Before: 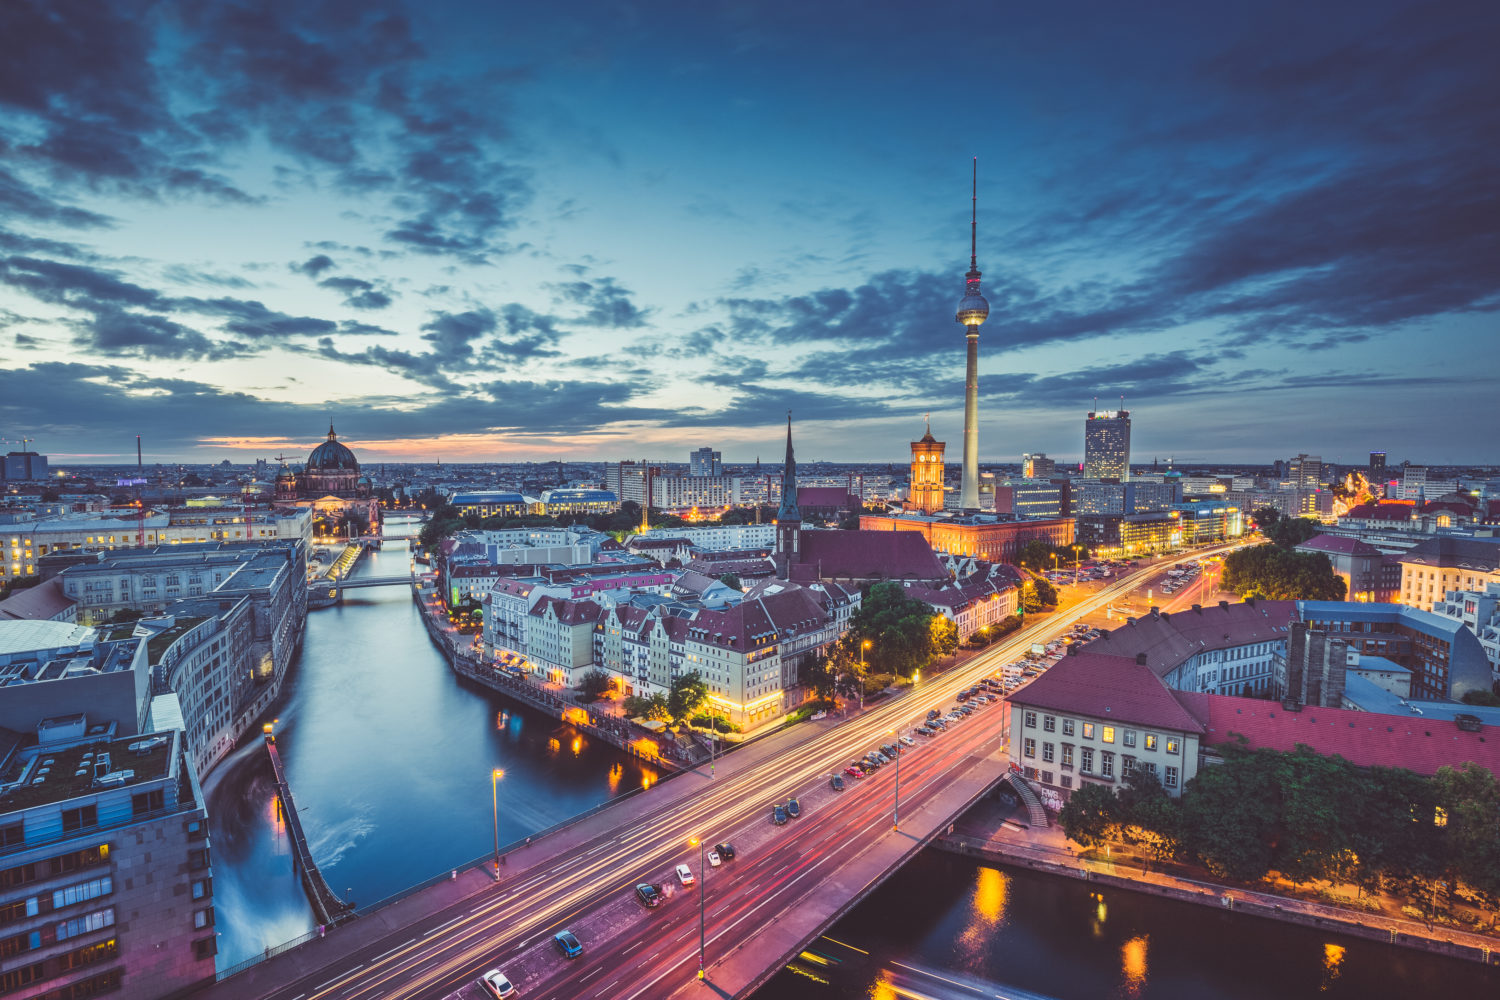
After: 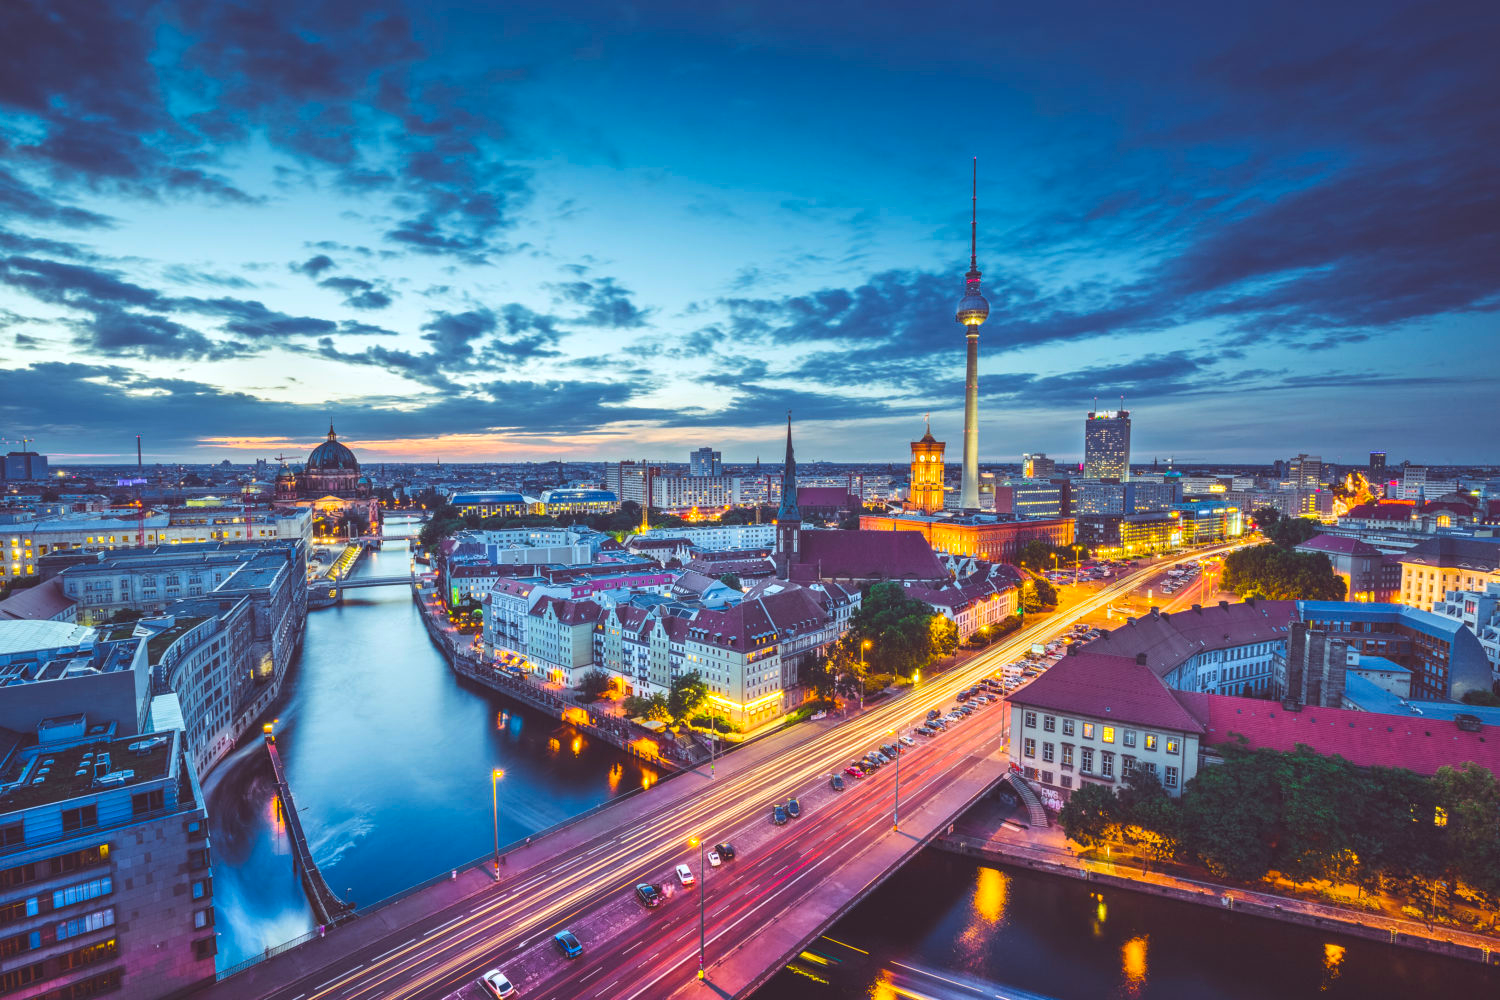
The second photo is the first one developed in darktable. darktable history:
color balance rgb: highlights gain › luminance 16.355%, highlights gain › chroma 2.921%, highlights gain › hue 257.03°, perceptual saturation grading › global saturation 19.425%, global vibrance 28.073%
